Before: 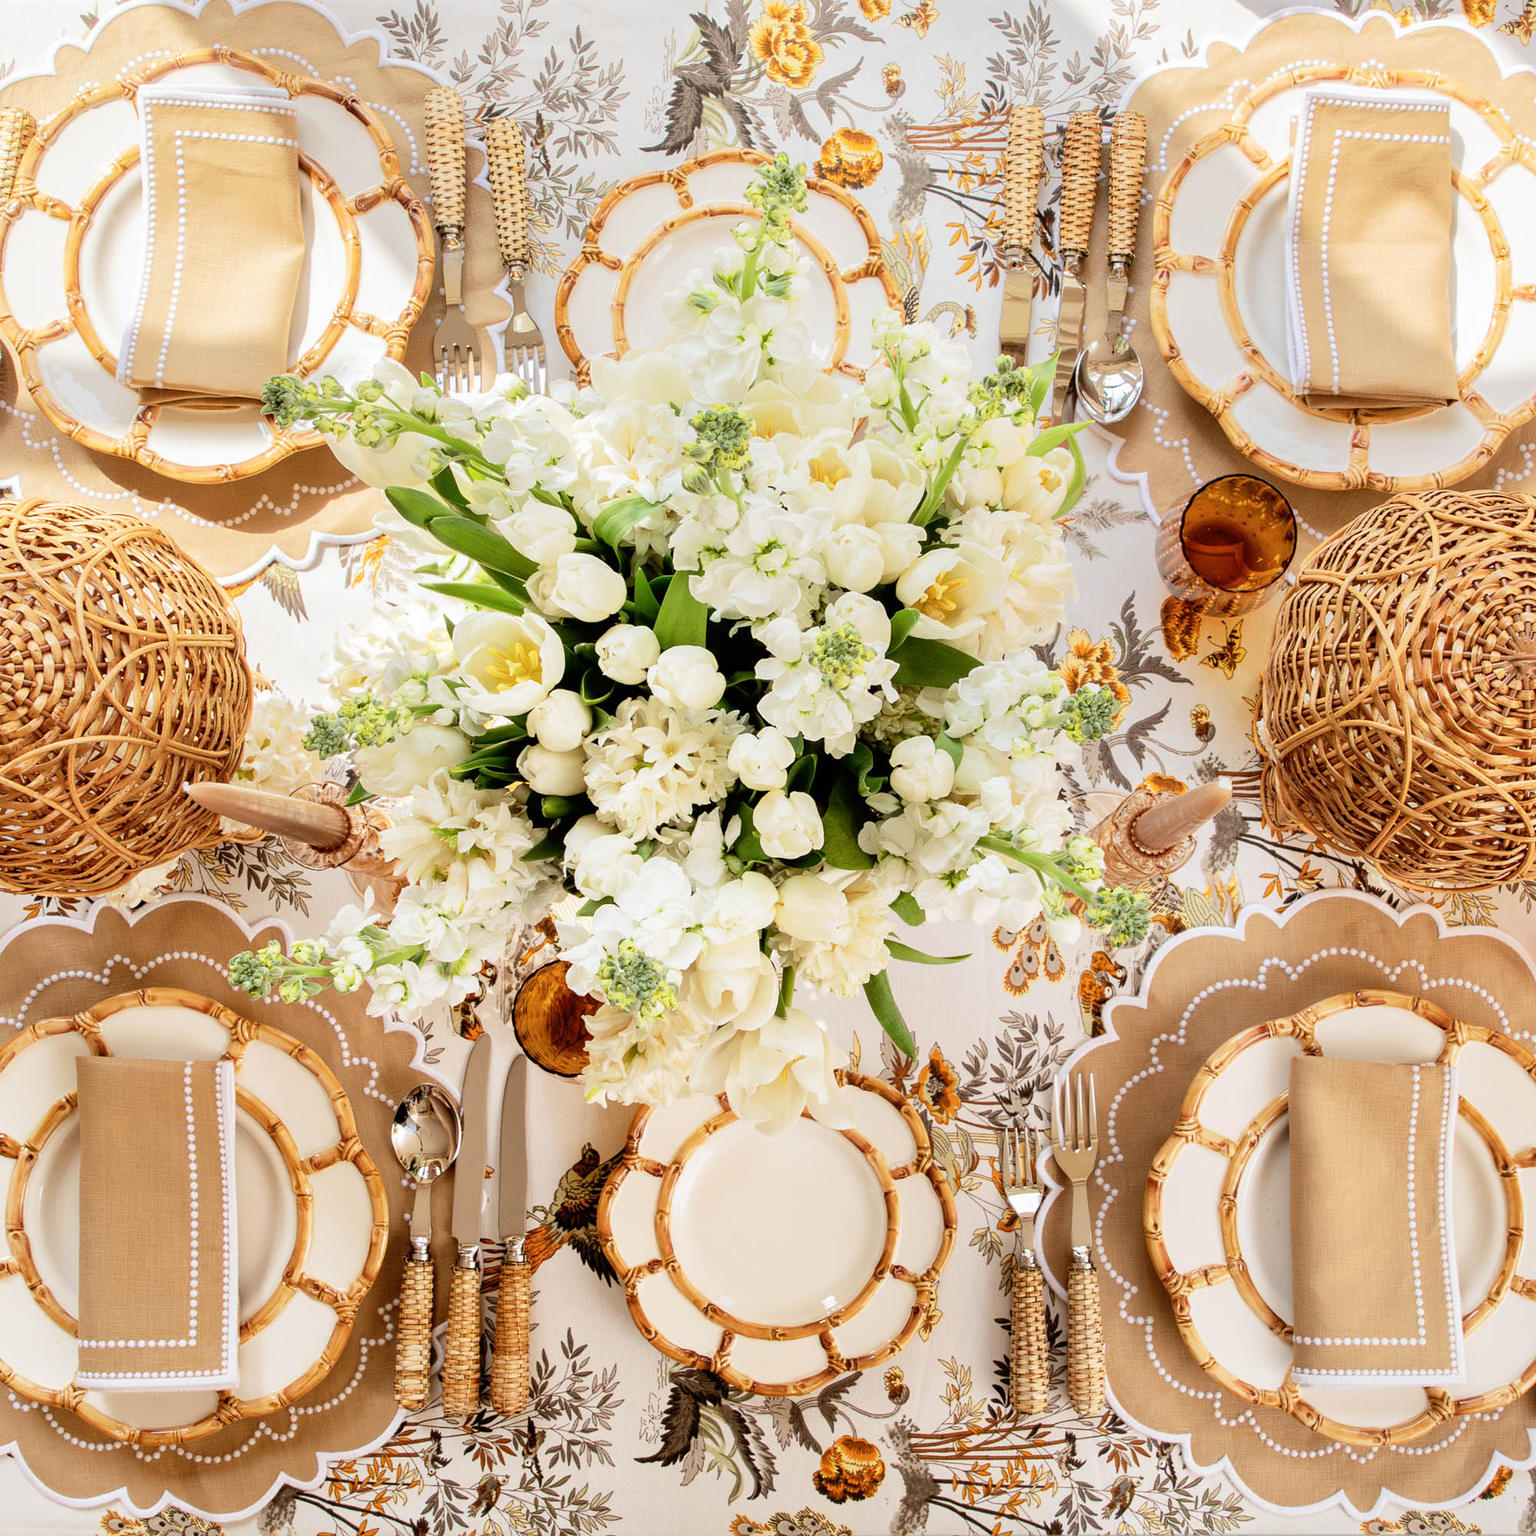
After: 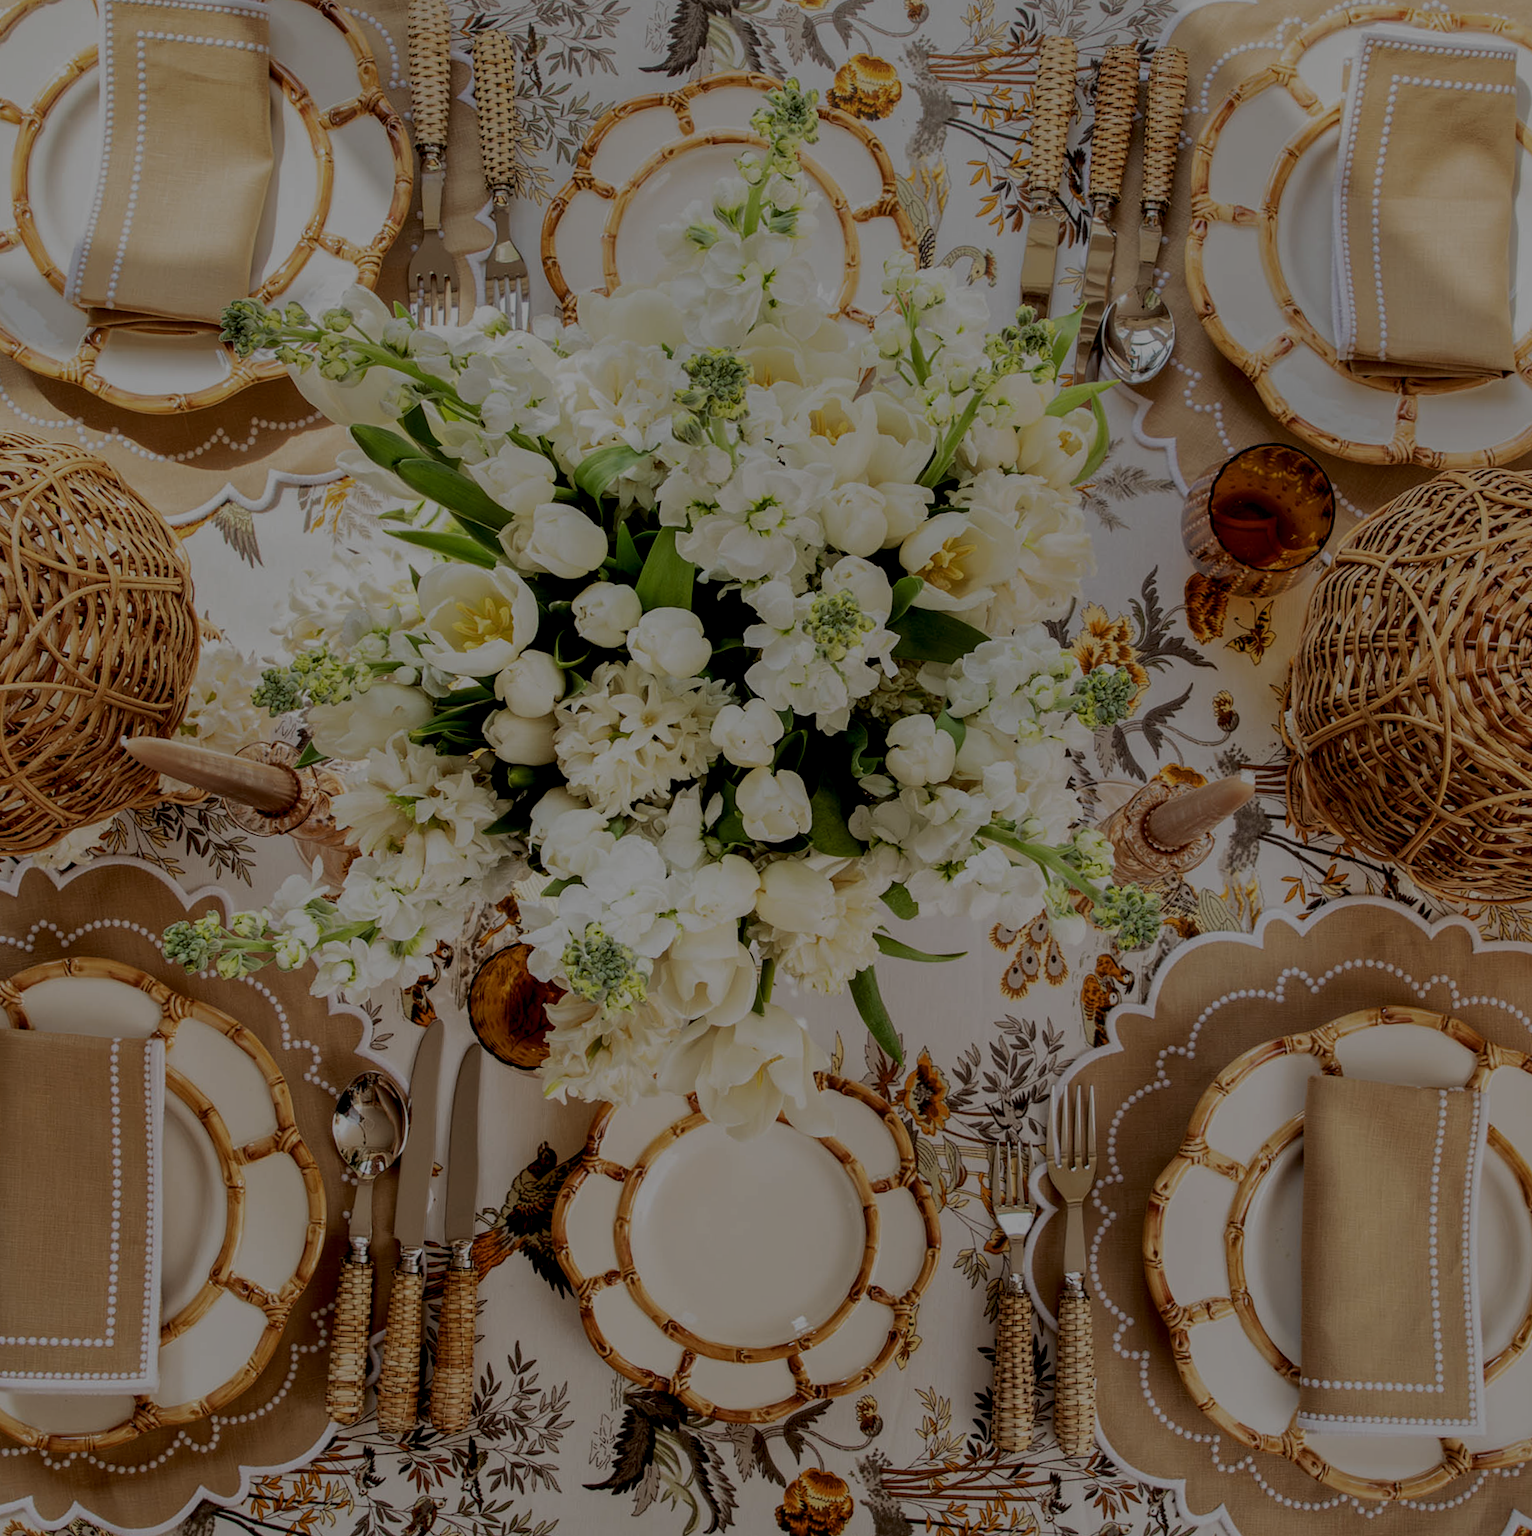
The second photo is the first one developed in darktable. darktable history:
crop and rotate: angle -2.04°, left 3.083%, top 3.774%, right 1.443%, bottom 0.594%
contrast brightness saturation: contrast 0.104, brightness 0.017, saturation 0.02
local contrast: highlights 27%, detail 130%
exposure: exposure -1.966 EV, compensate exposure bias true, compensate highlight preservation false
